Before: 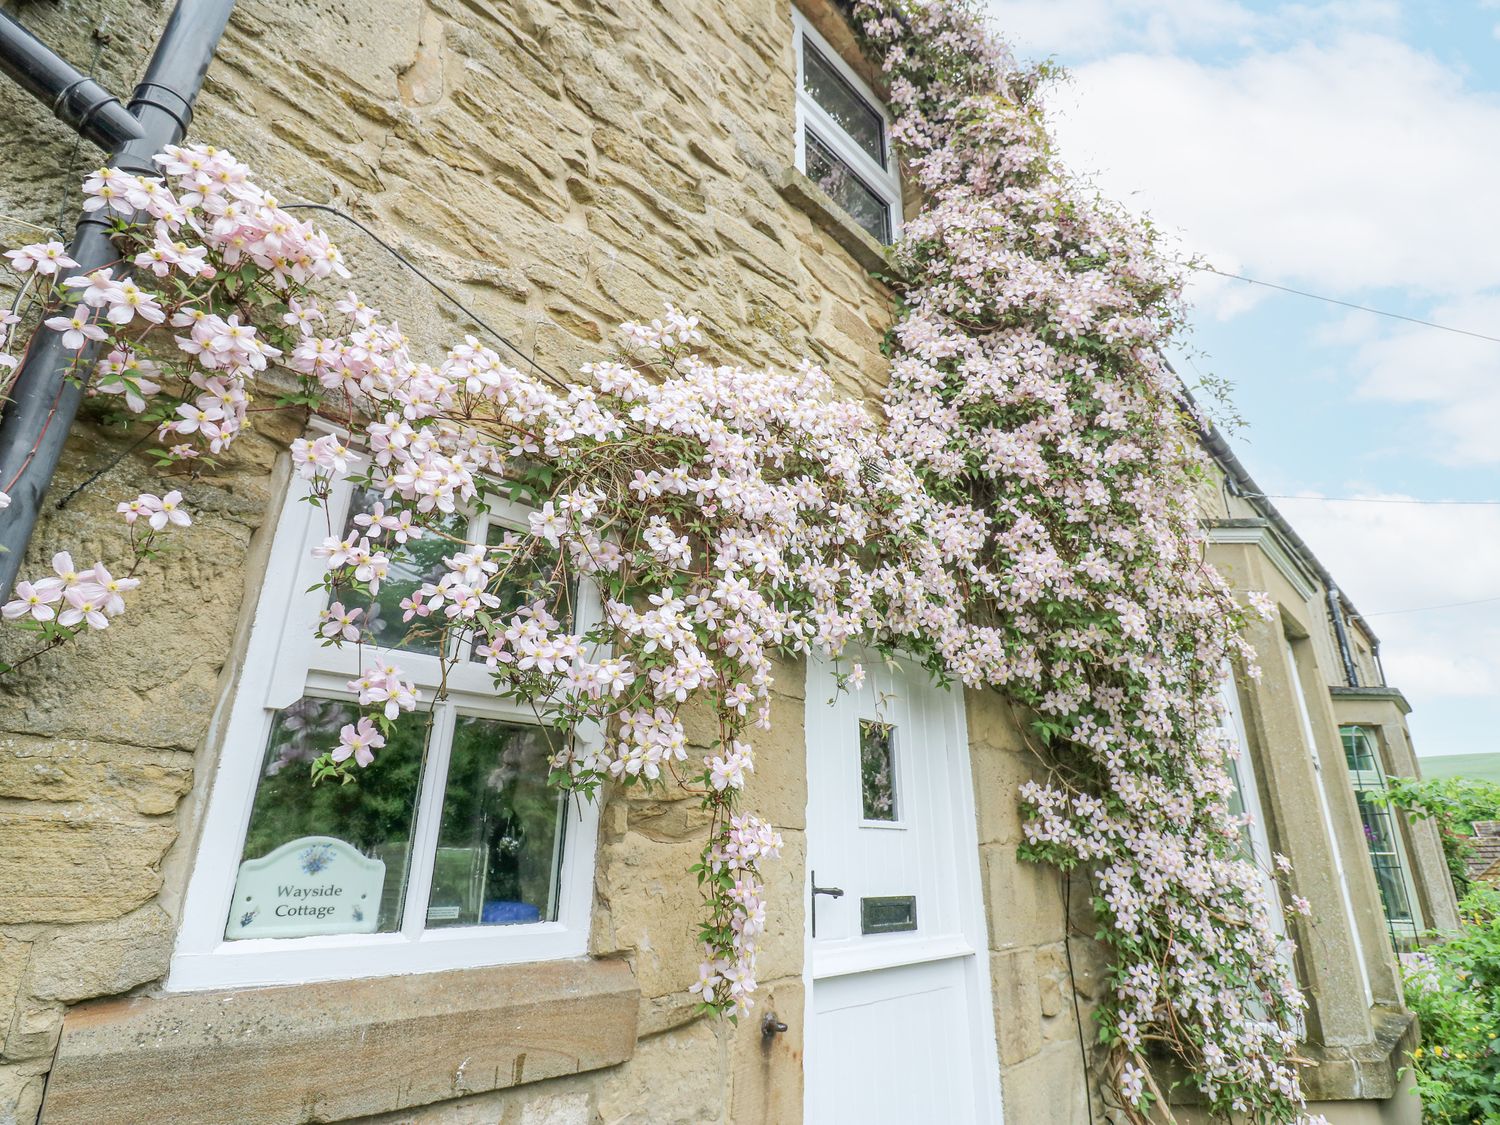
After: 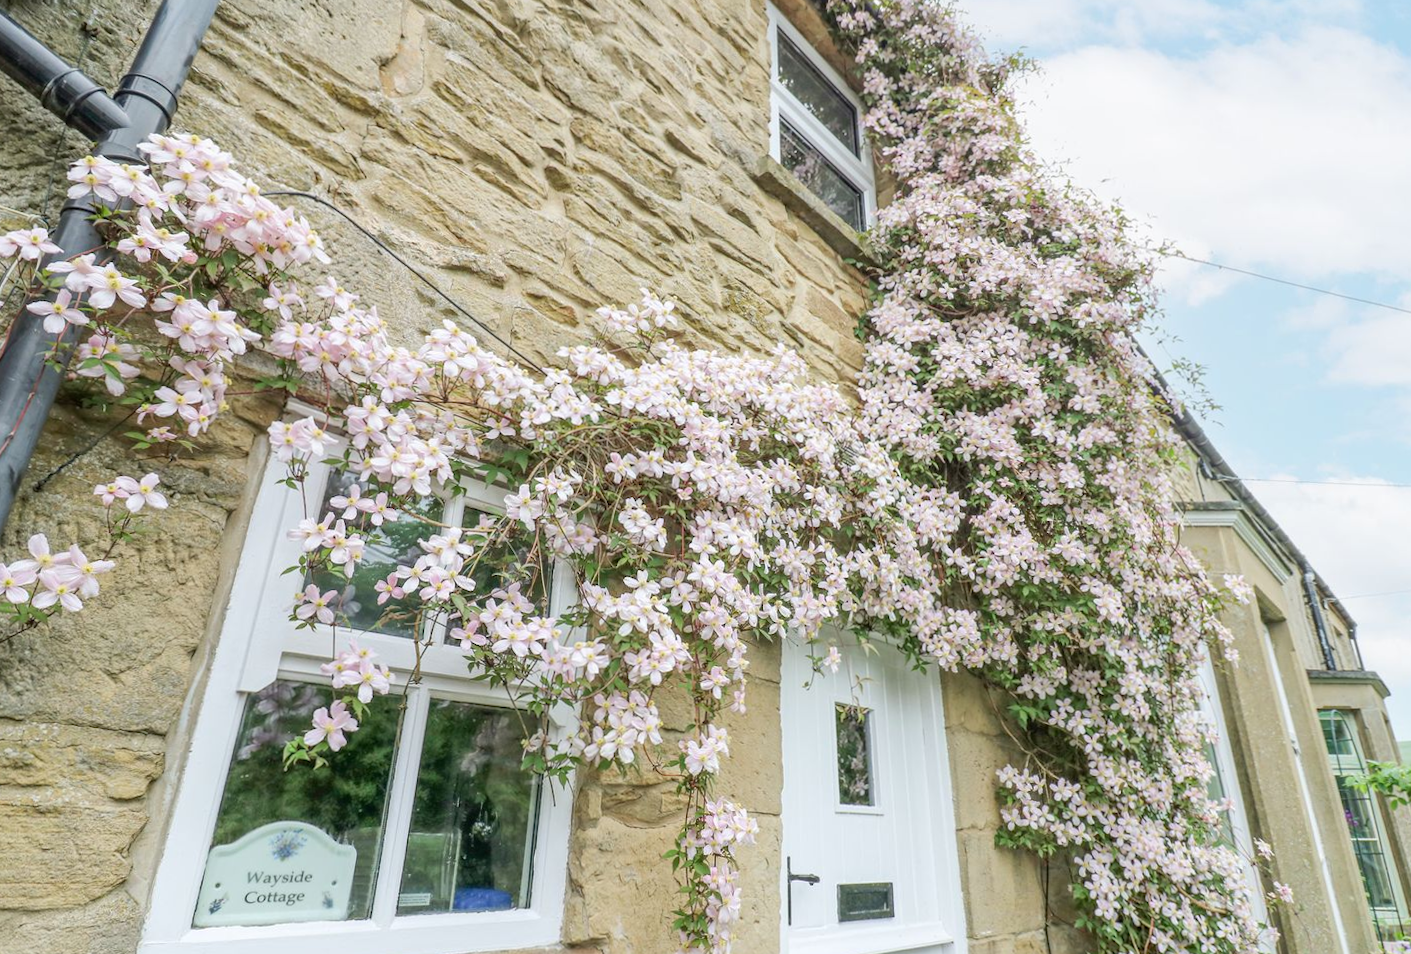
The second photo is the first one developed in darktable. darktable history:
crop and rotate: angle 0.2°, left 0.275%, right 3.127%, bottom 14.18%
rotate and perspective: rotation 0.226°, lens shift (vertical) -0.042, crop left 0.023, crop right 0.982, crop top 0.006, crop bottom 0.994
